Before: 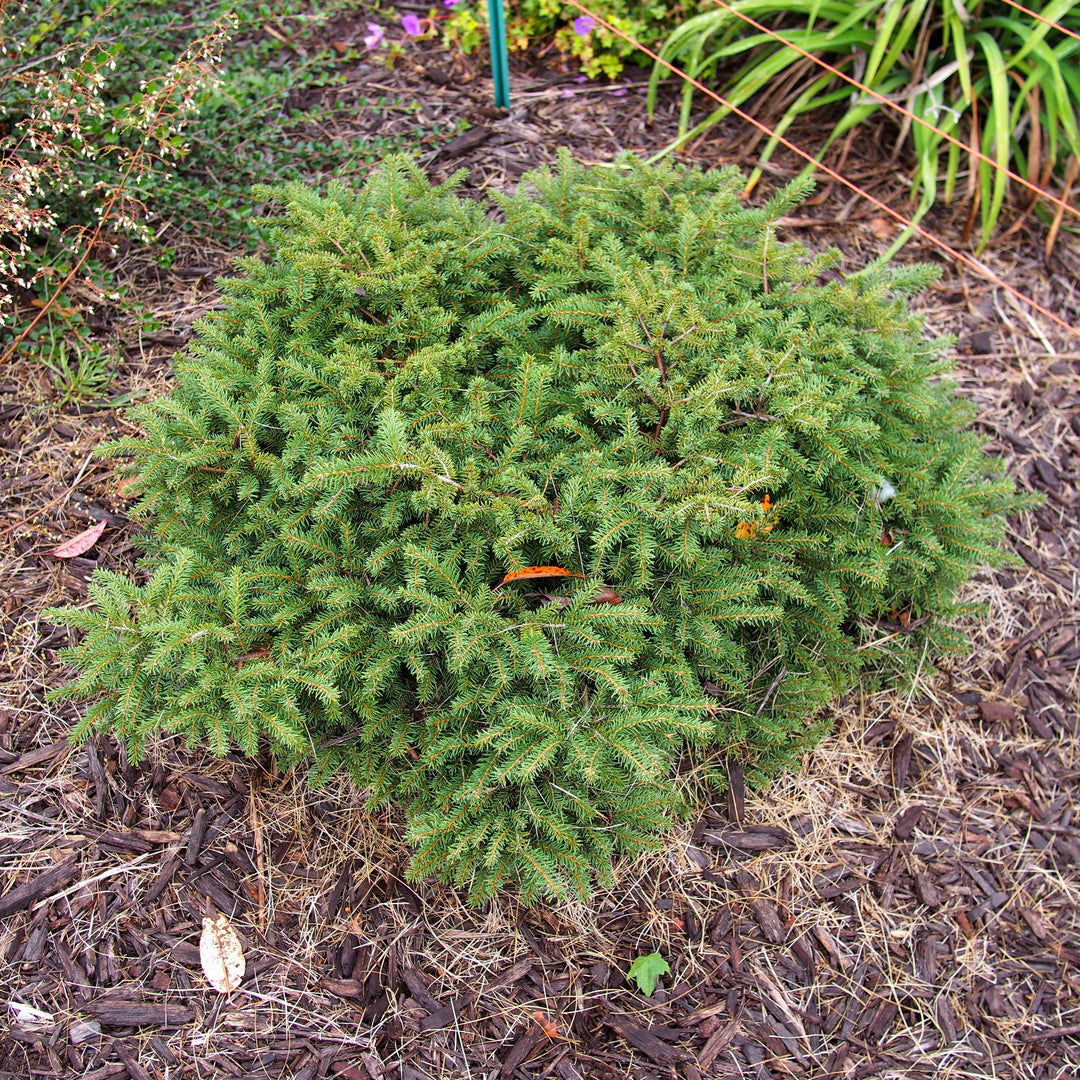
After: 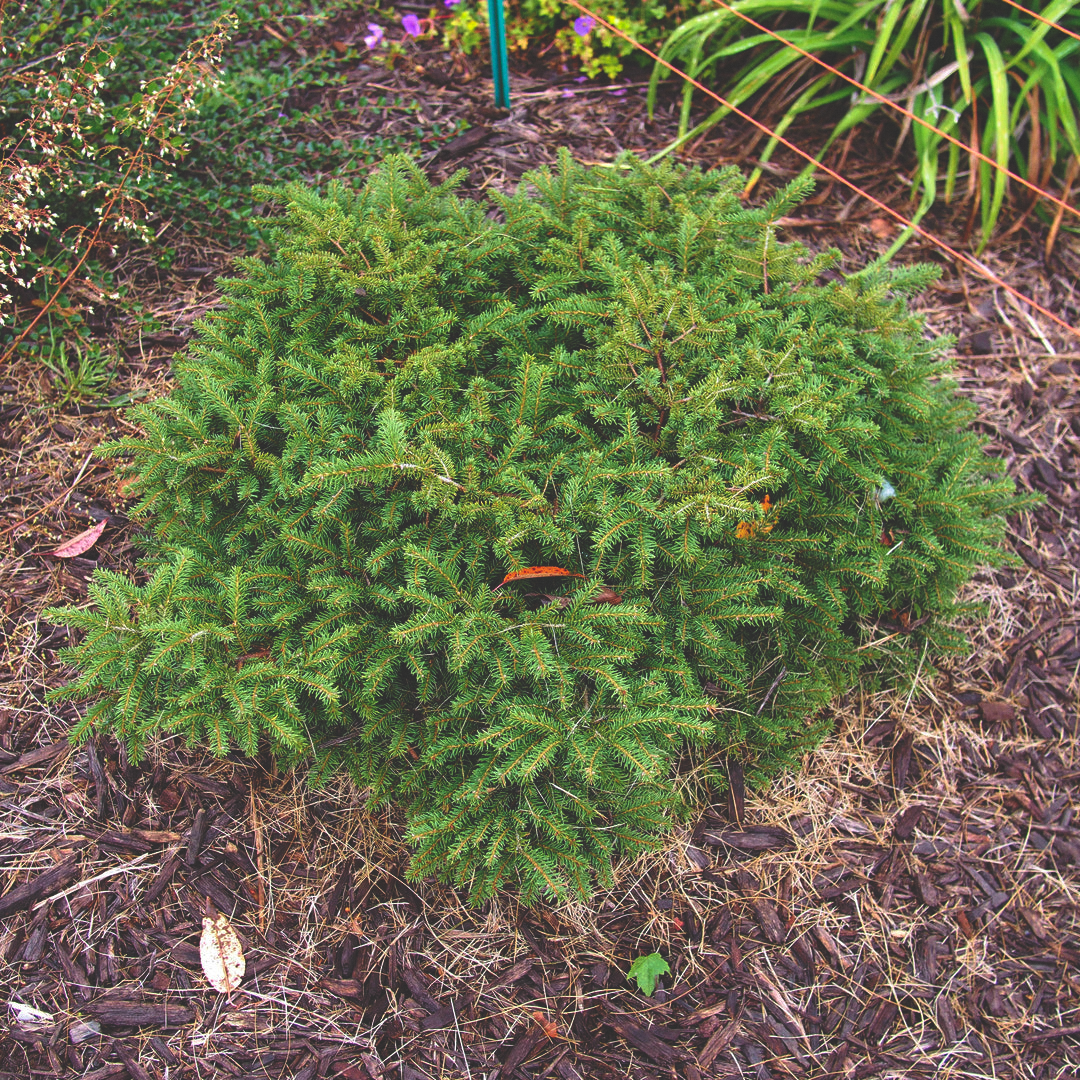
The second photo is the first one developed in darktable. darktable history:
rgb curve: curves: ch0 [(0, 0.186) (0.314, 0.284) (0.775, 0.708) (1, 1)], compensate middle gray true, preserve colors none
velvia: on, module defaults
grain: coarseness 14.57 ISO, strength 8.8%
